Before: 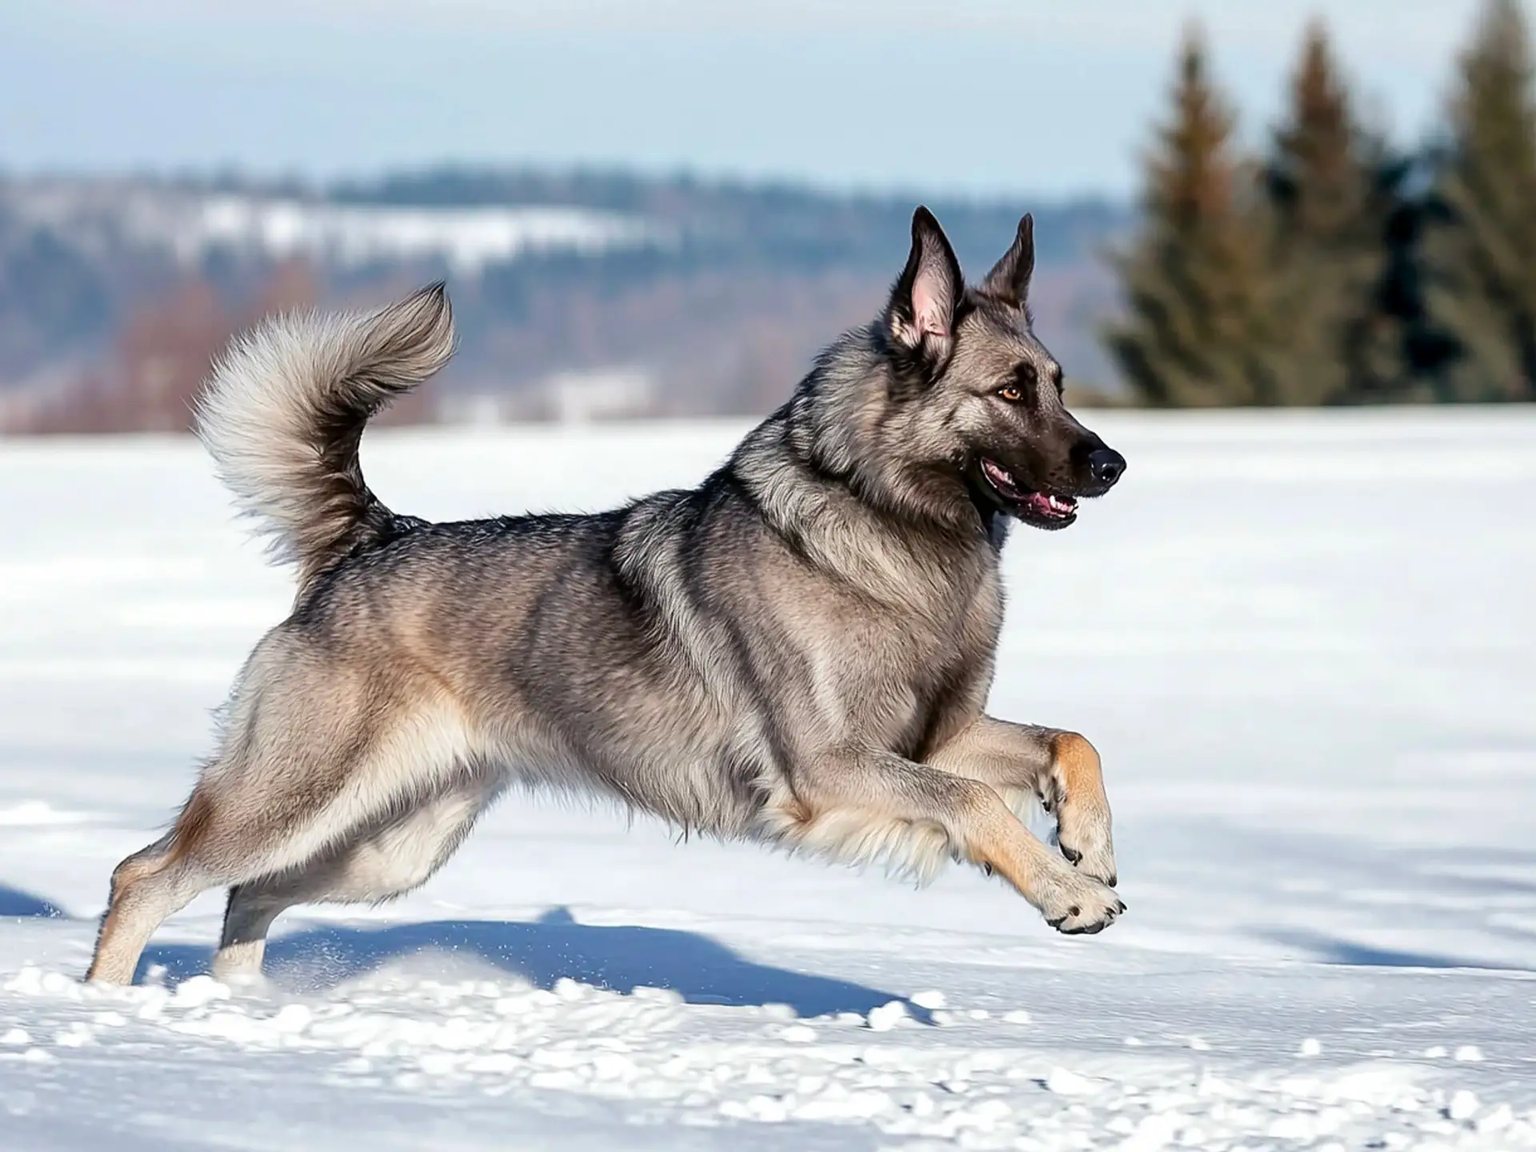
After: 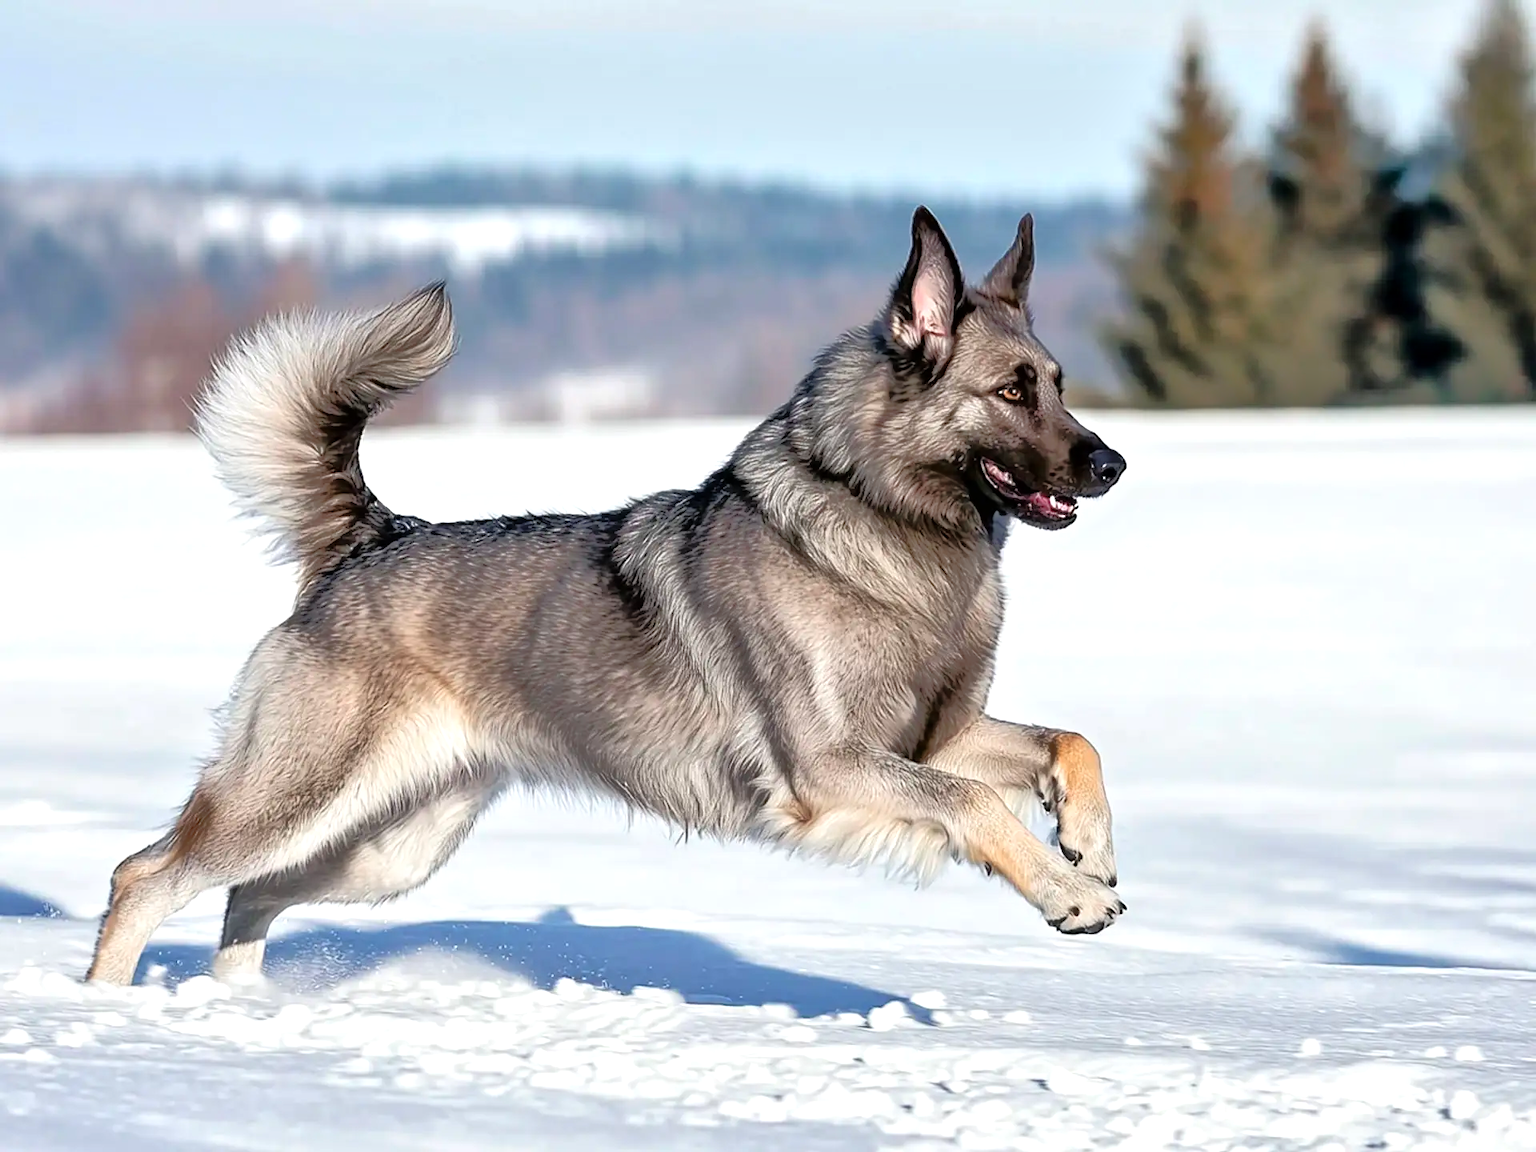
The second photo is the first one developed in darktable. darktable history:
exposure: exposure 0.203 EV, compensate highlight preservation false
tone equalizer: -8 EV -0.512 EV, -7 EV -0.336 EV, -6 EV -0.075 EV, -5 EV 0.41 EV, -4 EV 0.986 EV, -3 EV 0.799 EV, -2 EV -0.015 EV, -1 EV 0.123 EV, +0 EV -0.014 EV, mask exposure compensation -0.503 EV
color zones: curves: ch0 [(0, 0.5) (0.143, 0.5) (0.286, 0.456) (0.429, 0.5) (0.571, 0.5) (0.714, 0.5) (0.857, 0.5) (1, 0.5)]; ch1 [(0, 0.5) (0.143, 0.5) (0.286, 0.422) (0.429, 0.5) (0.571, 0.5) (0.714, 0.5) (0.857, 0.5) (1, 0.5)]
